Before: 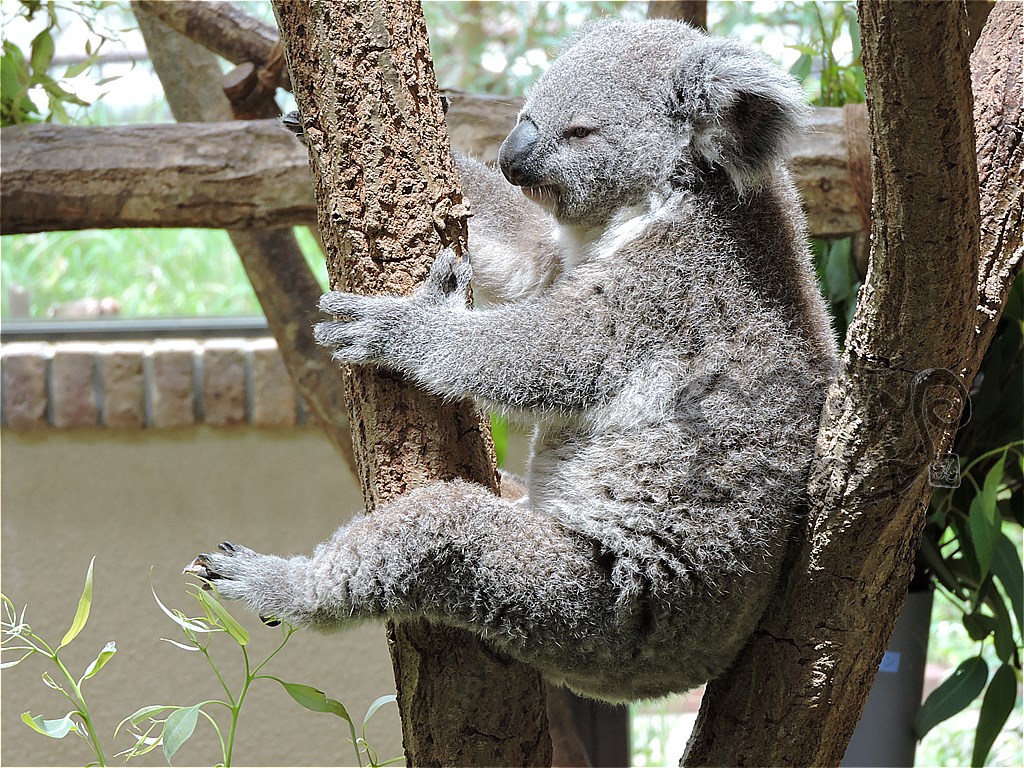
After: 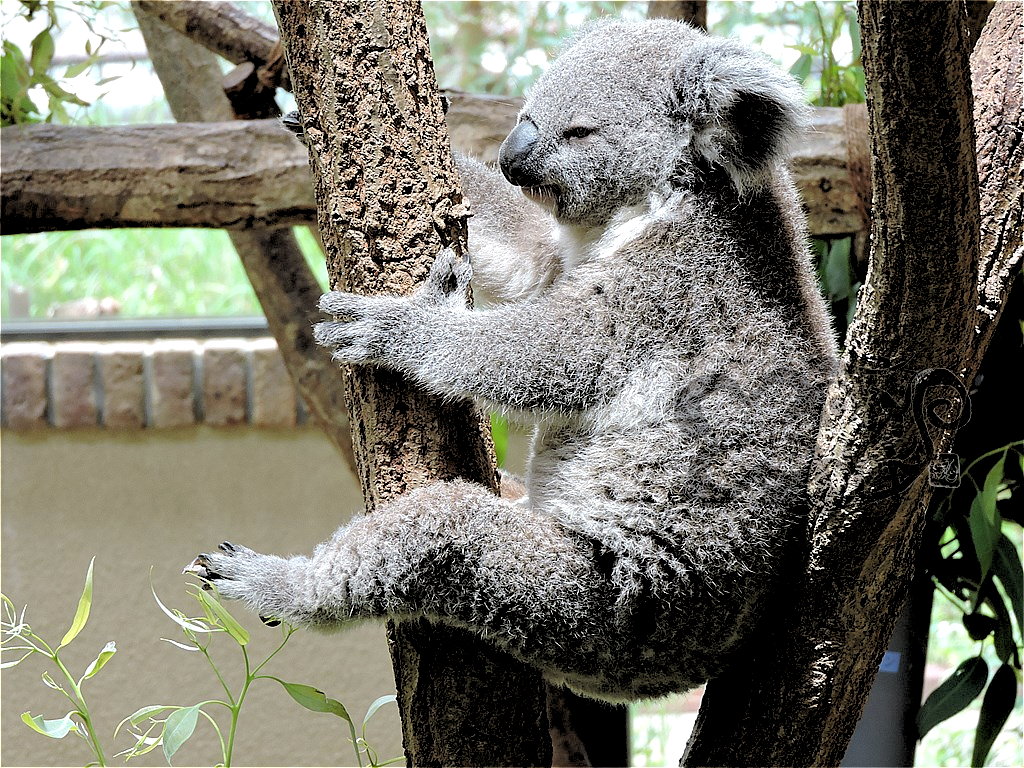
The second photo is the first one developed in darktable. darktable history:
rgb levels: levels [[0.029, 0.461, 0.922], [0, 0.5, 1], [0, 0.5, 1]]
white balance: red 1, blue 1
